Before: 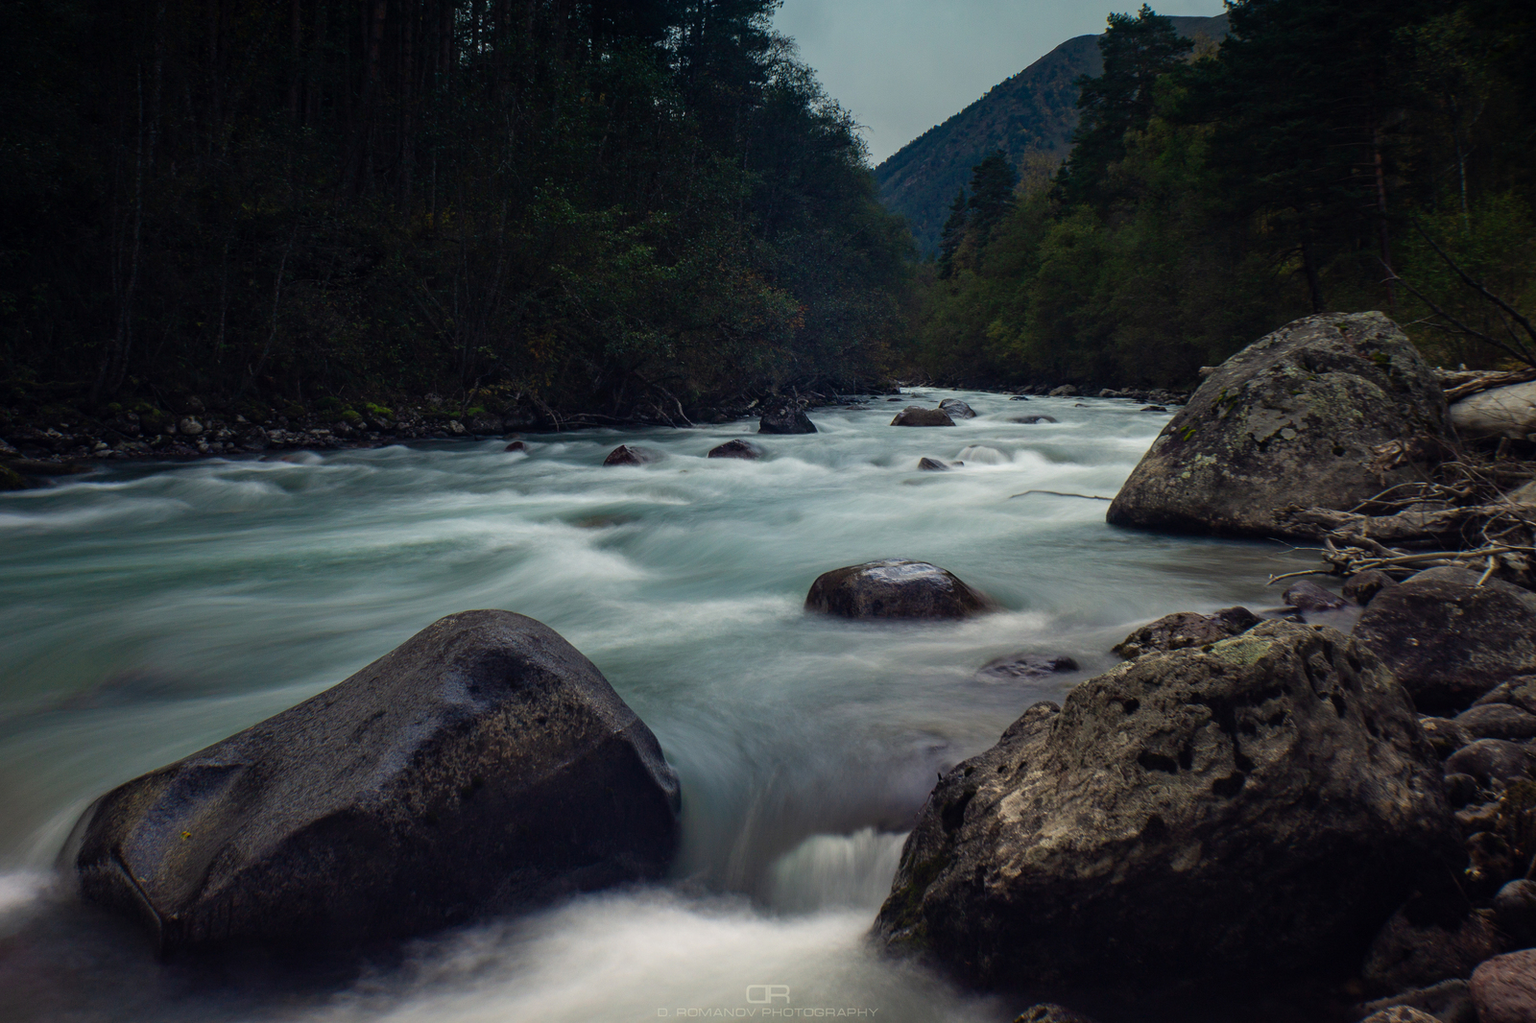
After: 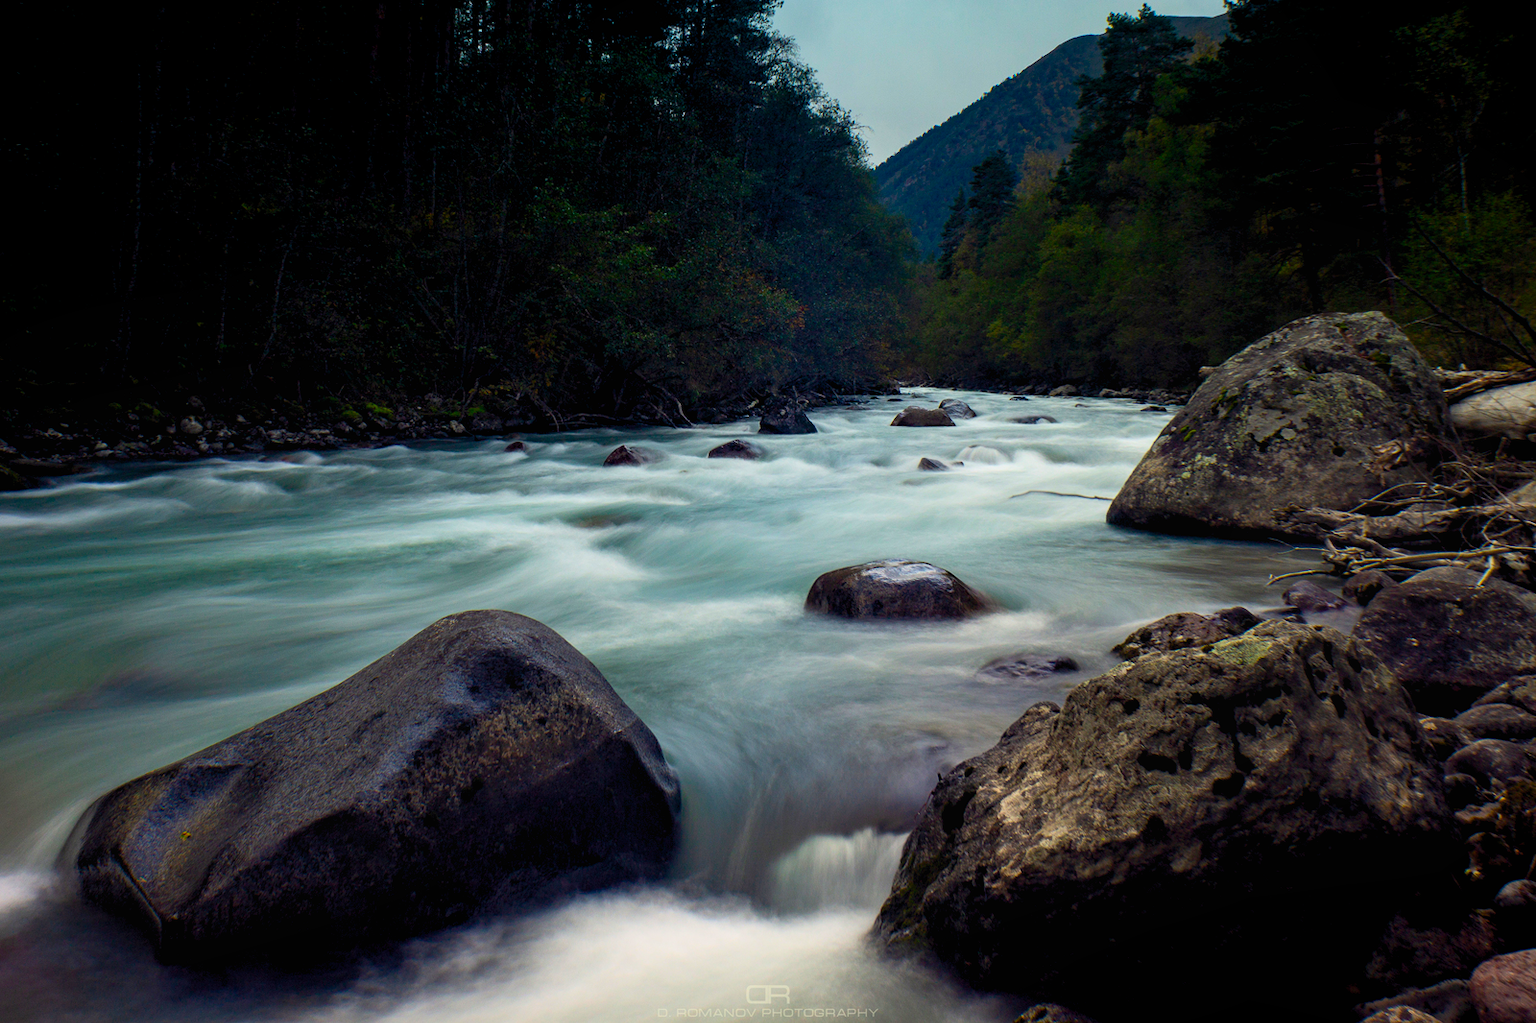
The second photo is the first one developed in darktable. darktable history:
contrast brightness saturation: contrast 0.204, brightness 0.155, saturation 0.226
color balance rgb: global offset › luminance -0.476%, linear chroma grading › shadows -3.701%, linear chroma grading › highlights -4.428%, perceptual saturation grading › global saturation 30.884%
local contrast: mode bilateral grid, contrast 99, coarseness 100, detail 90%, midtone range 0.2
